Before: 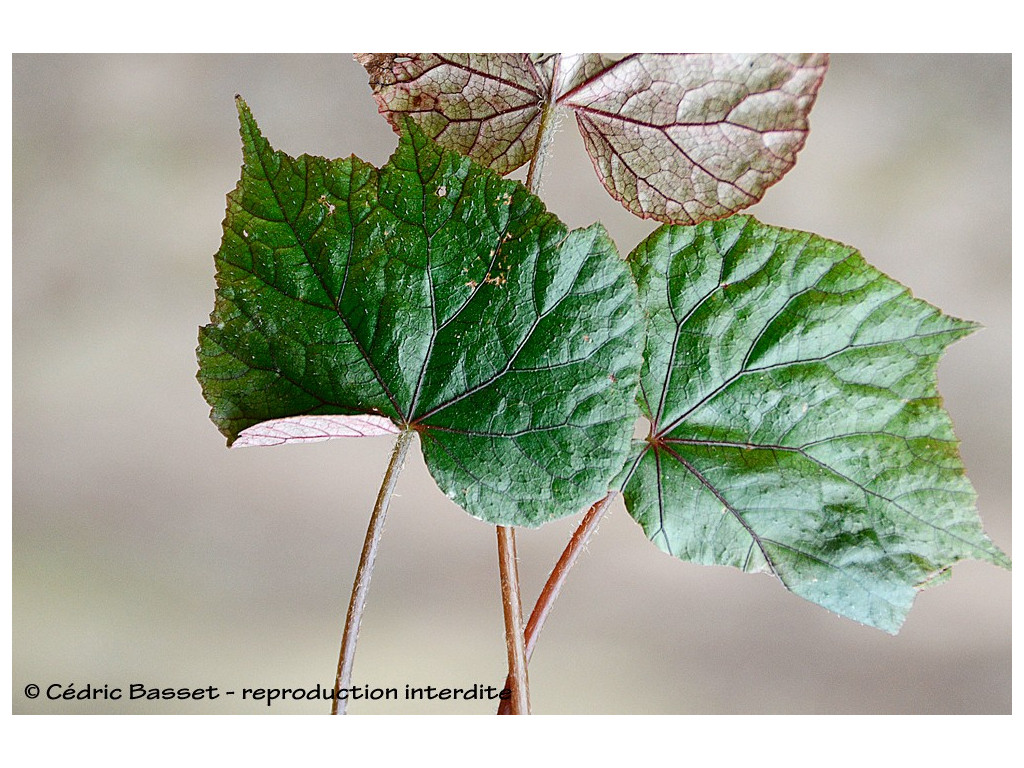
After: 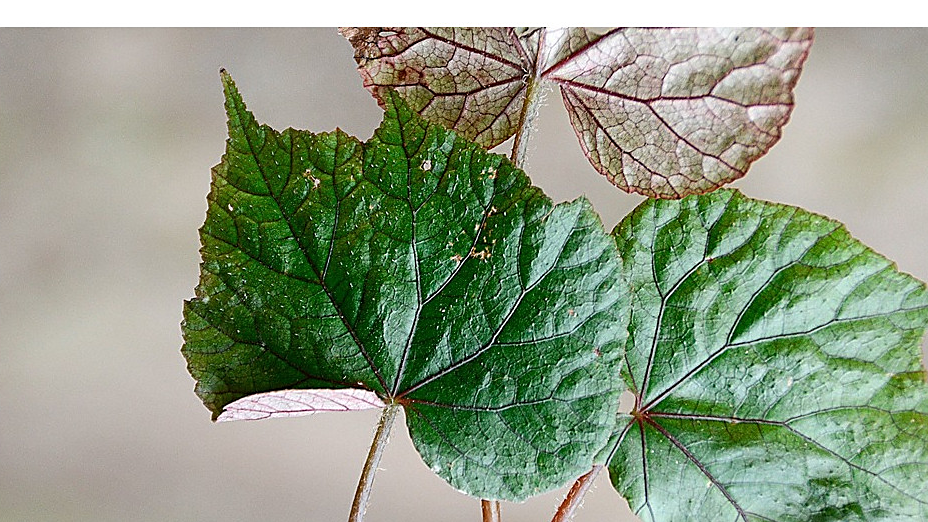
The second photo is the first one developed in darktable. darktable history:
sharpen: radius 1.864, amount 0.398, threshold 1.271
crop: left 1.509%, top 3.452%, right 7.696%, bottom 28.452%
